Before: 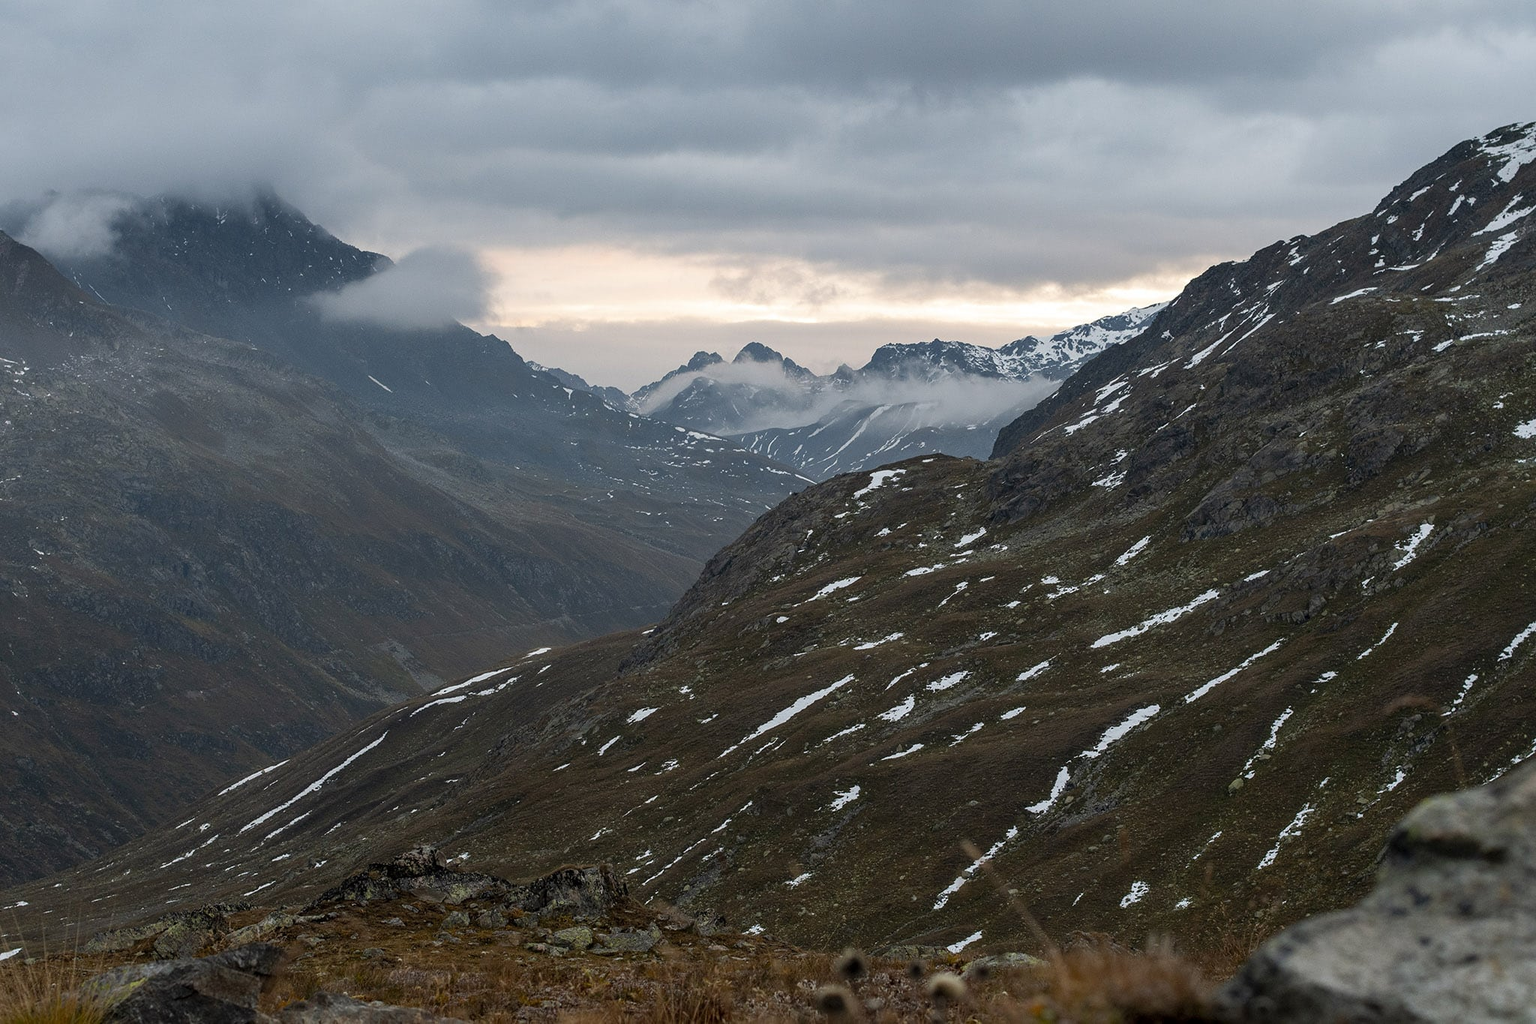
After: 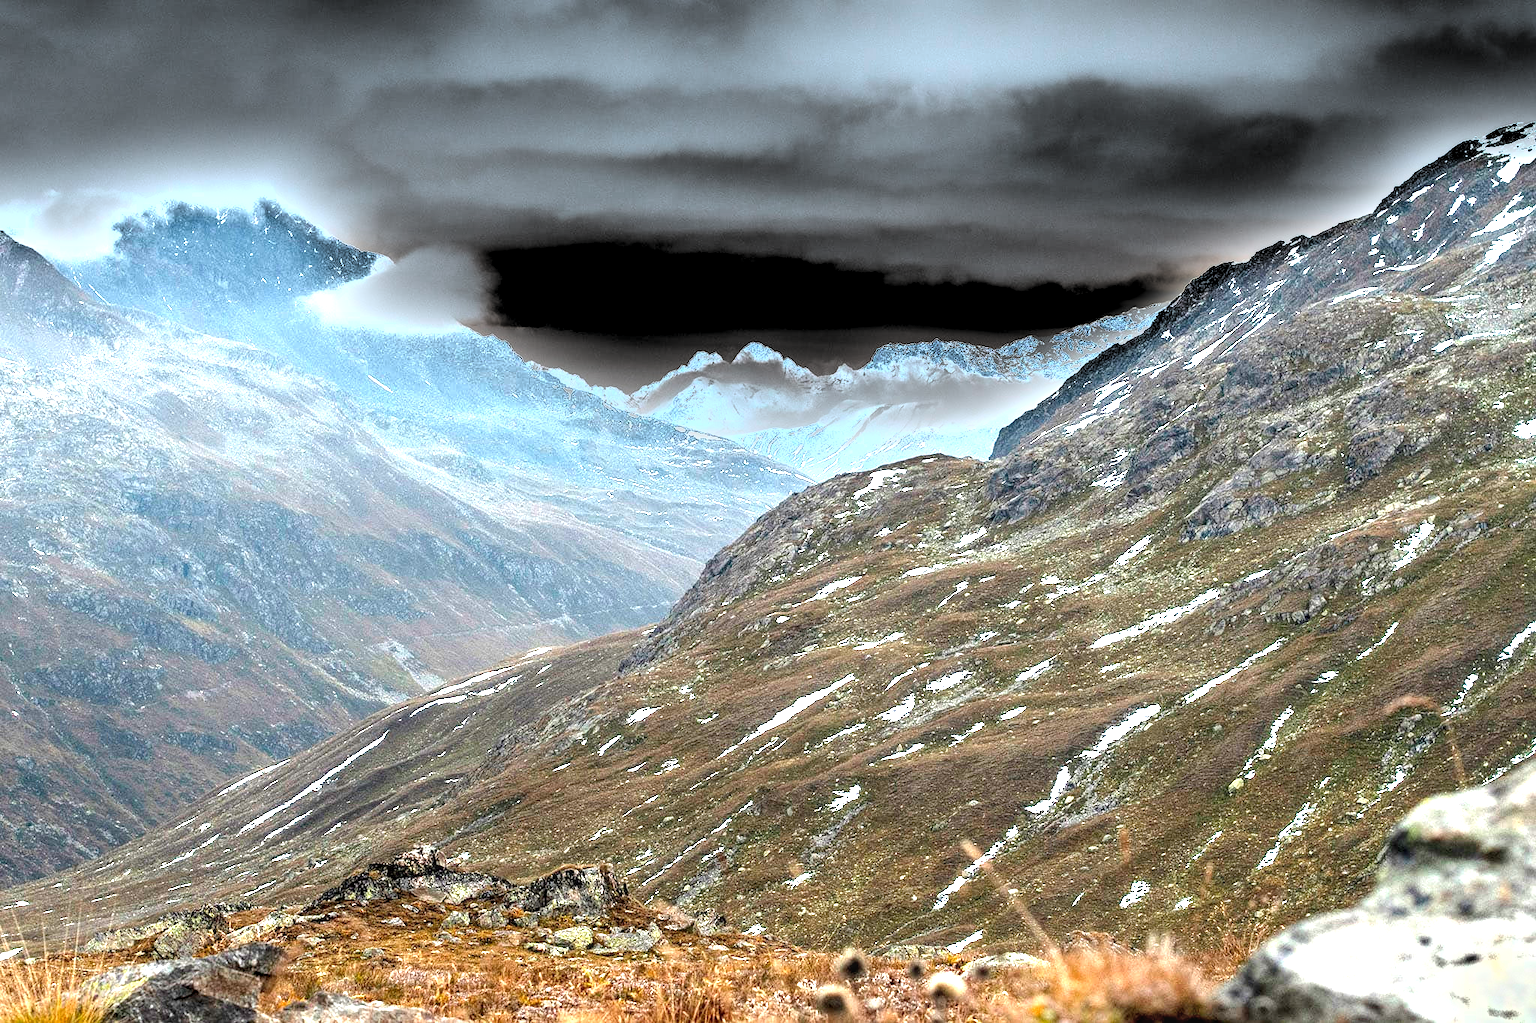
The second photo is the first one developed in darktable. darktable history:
local contrast: on, module defaults
exposure: black level correction 0, exposure 1.474 EV, compensate exposure bias true, compensate highlight preservation false
shadows and highlights: radius 45.79, white point adjustment 6.79, compress 79.34%, highlights color adjustment 0.268%, soften with gaussian
